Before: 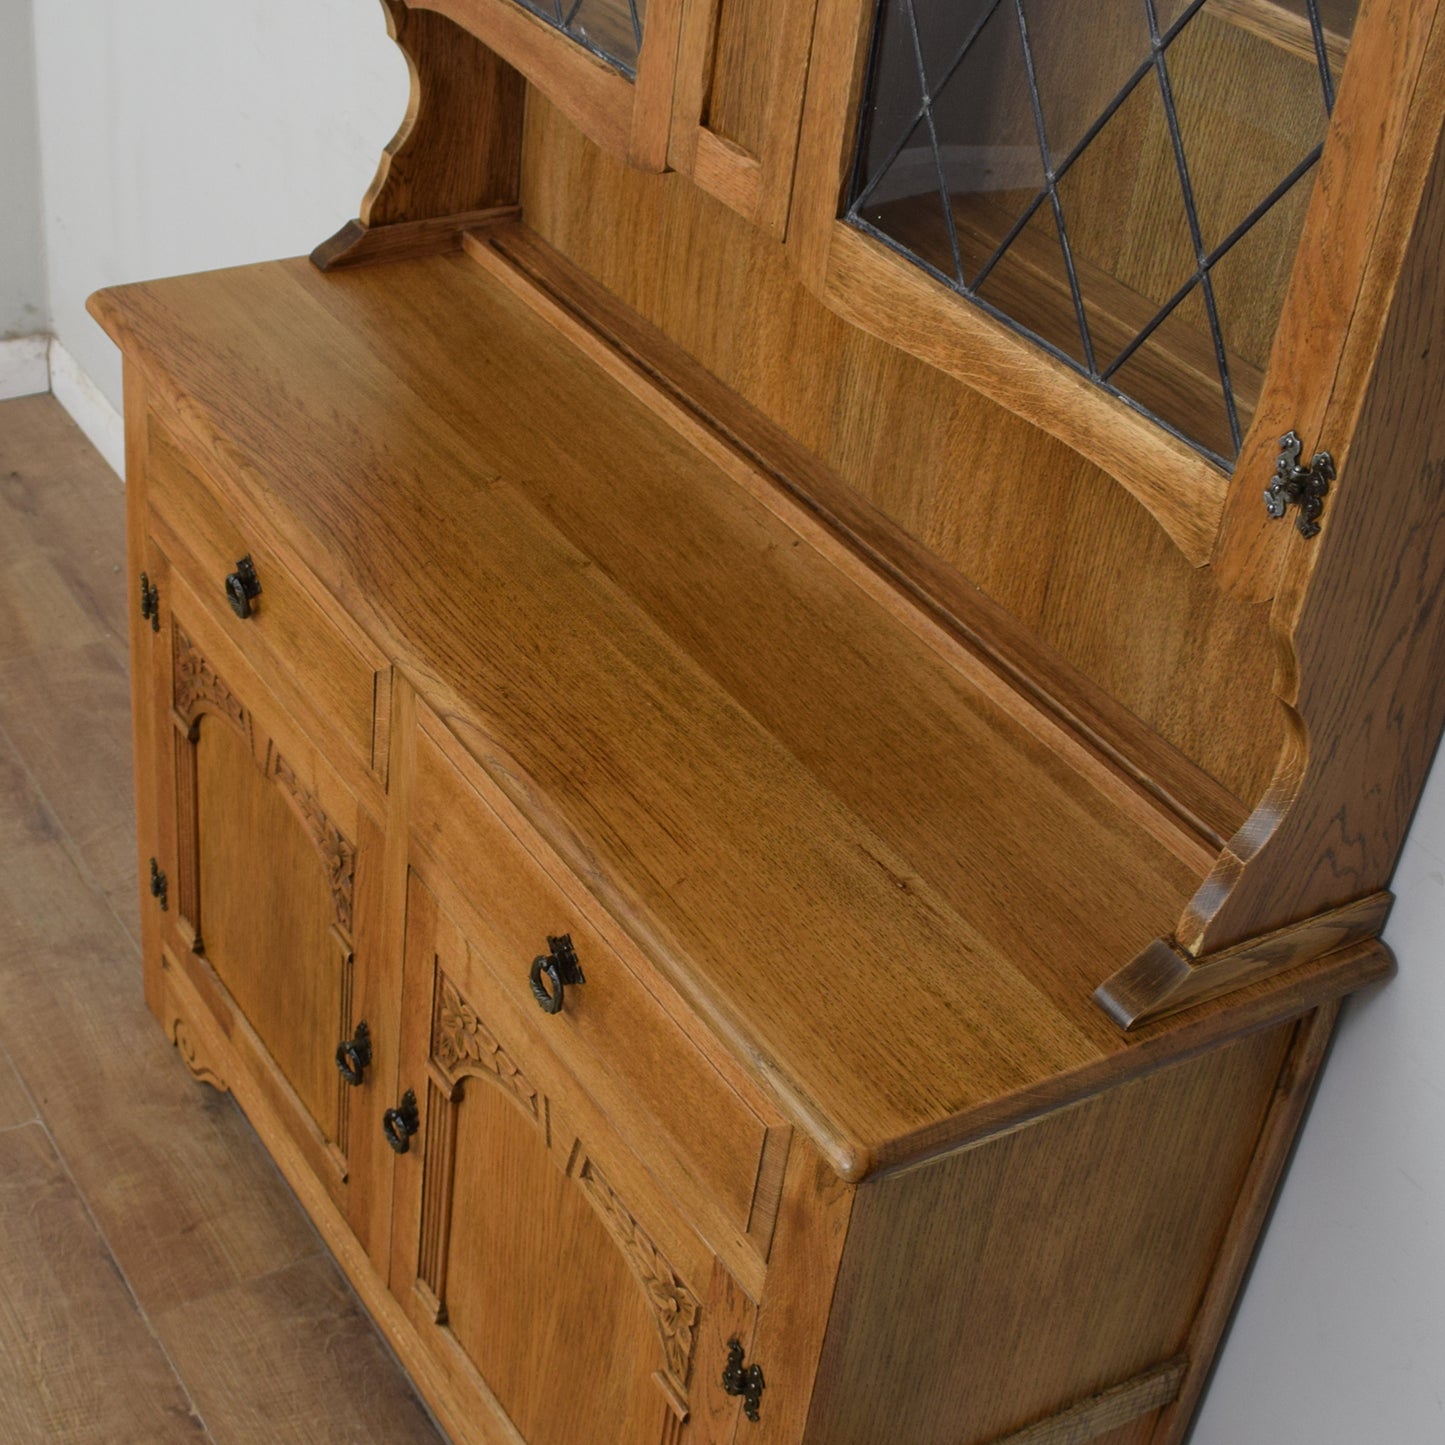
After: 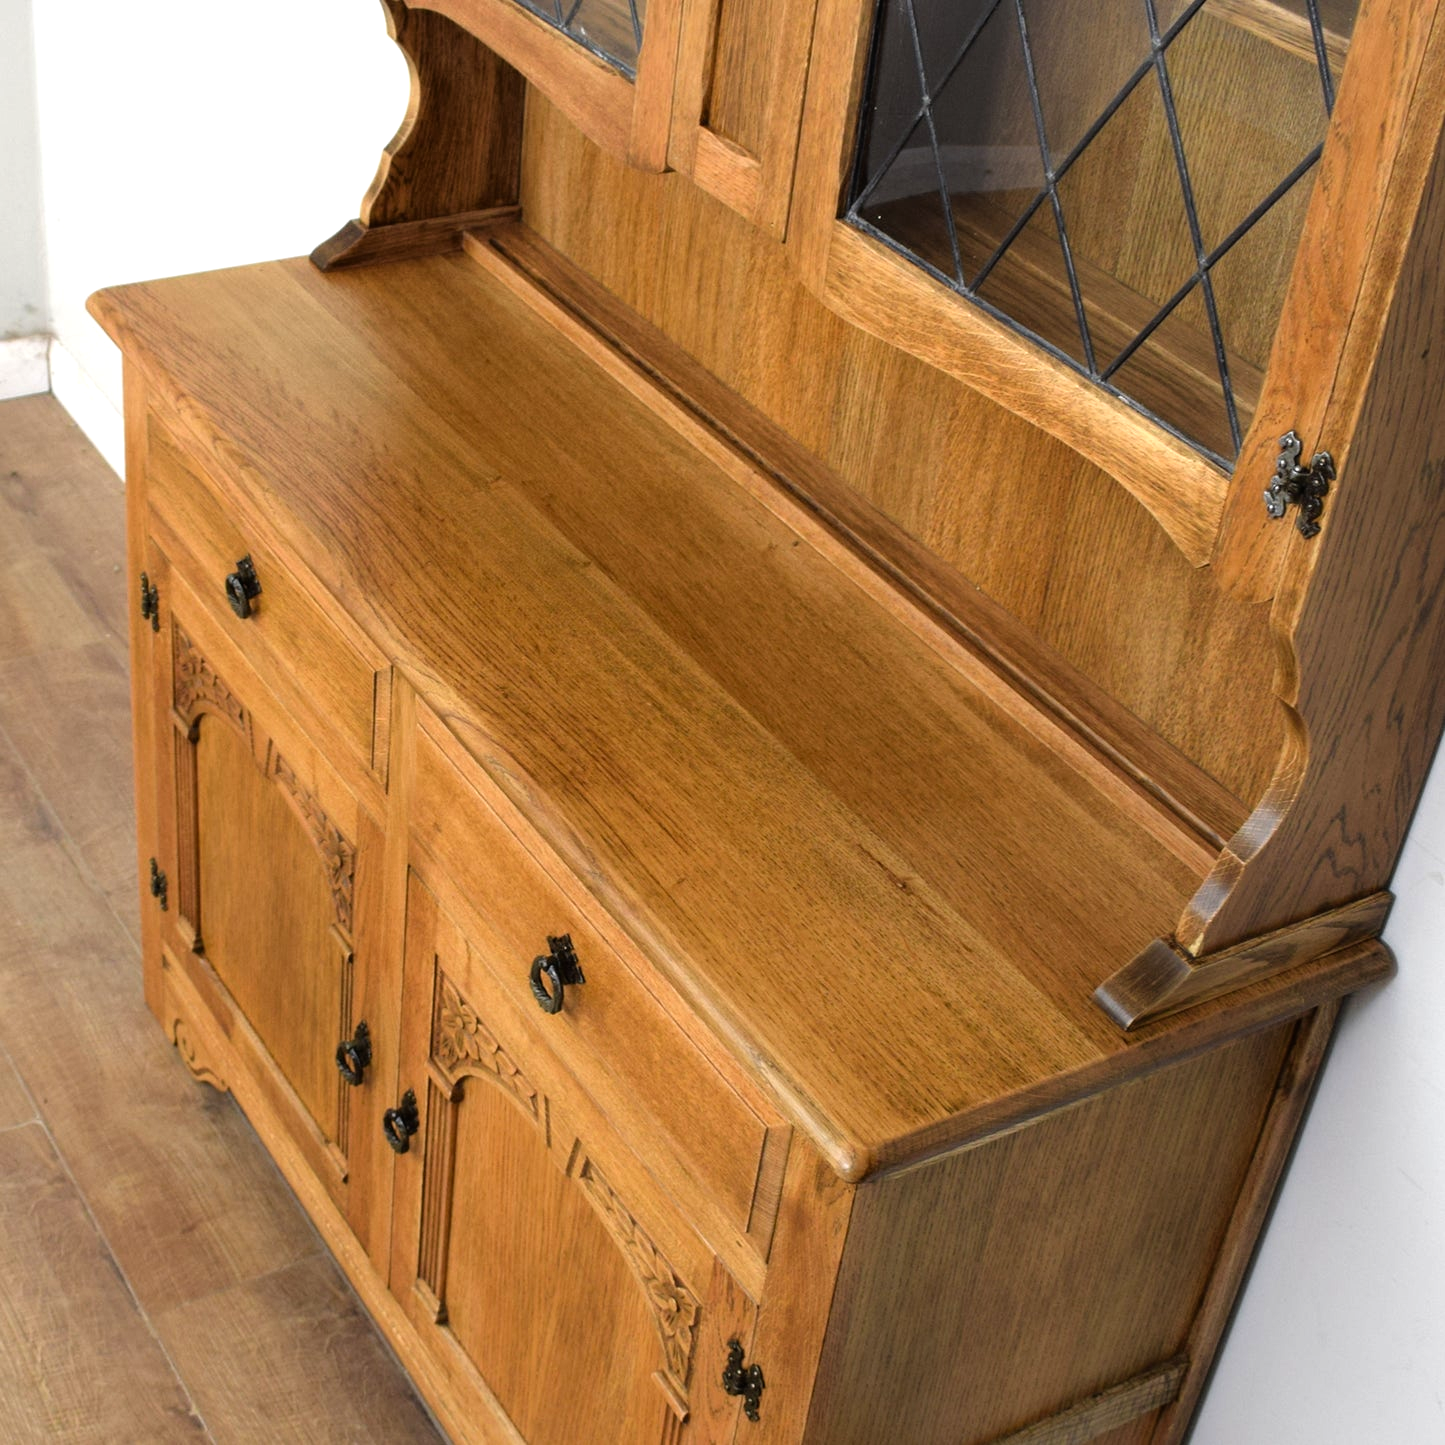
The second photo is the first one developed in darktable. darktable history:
tone equalizer: -8 EV -1.05 EV, -7 EV -1.03 EV, -6 EV -0.899 EV, -5 EV -0.55 EV, -3 EV 0.565 EV, -2 EV 0.882 EV, -1 EV 1.01 EV, +0 EV 1.06 EV
